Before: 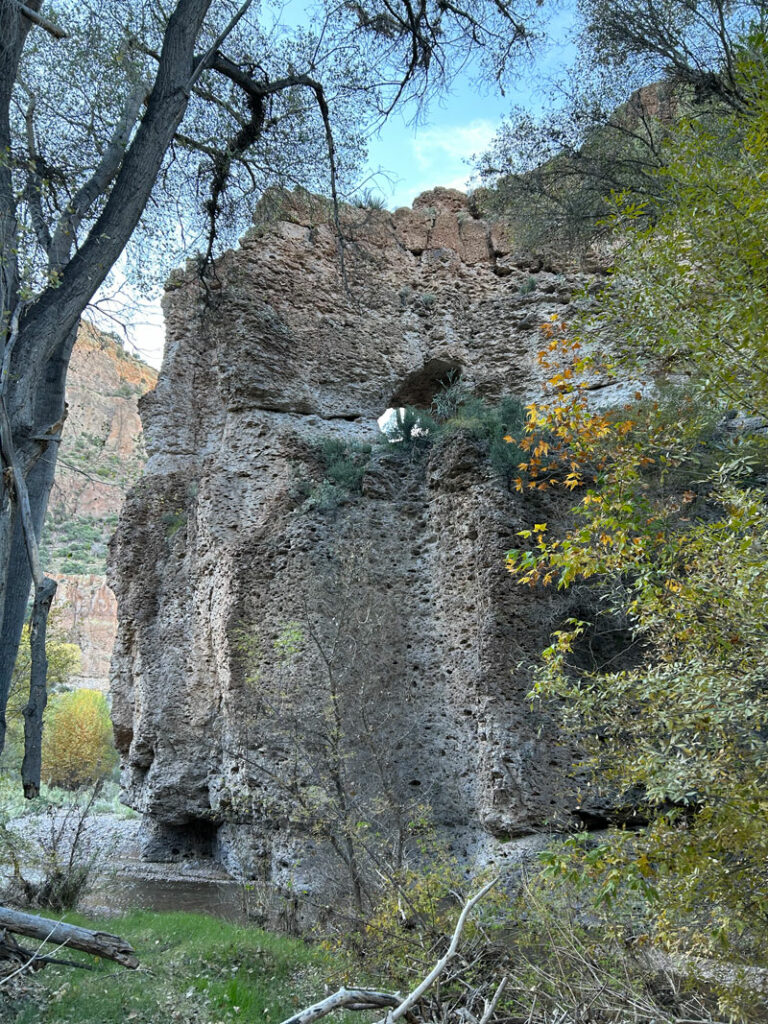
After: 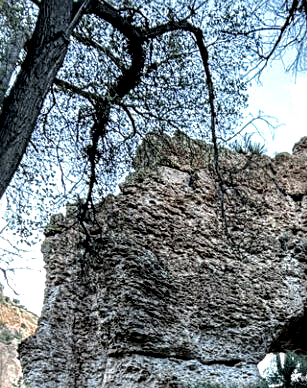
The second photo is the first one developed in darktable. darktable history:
filmic rgb: black relative exposure -8.23 EV, white relative exposure 2.2 EV, target white luminance 99.946%, hardness 7.19, latitude 74.32%, contrast 1.323, highlights saturation mix -2.34%, shadows ↔ highlights balance 30.69%
sharpen: radius 2.21, amount 0.385, threshold 0.192
local contrast: detail 160%
crop: left 15.67%, top 5.441%, right 44.344%, bottom 56.587%
shadows and highlights: shadows -20.55, white point adjustment -2.13, highlights -34.89
